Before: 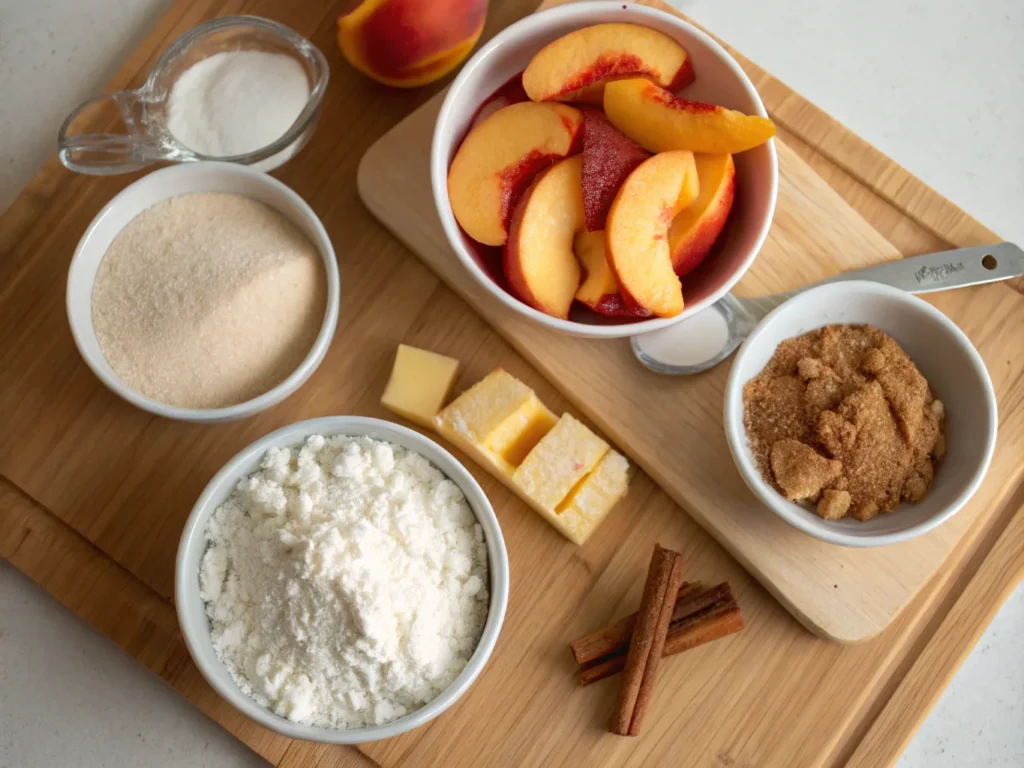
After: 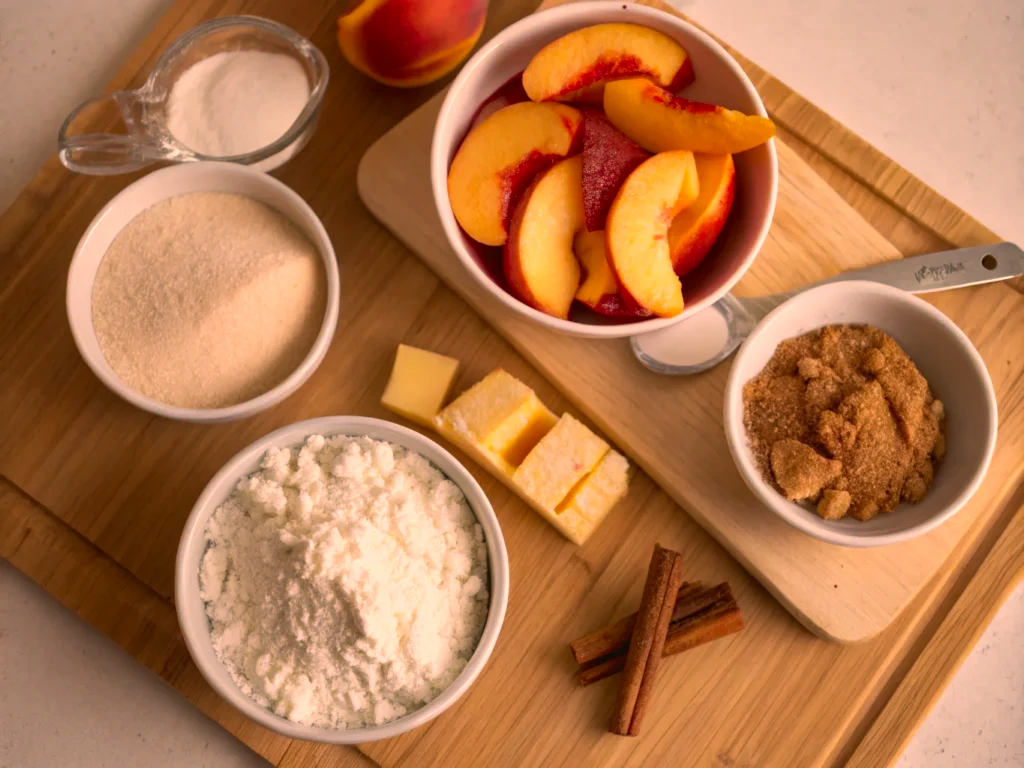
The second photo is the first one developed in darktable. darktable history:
shadows and highlights: radius 108.52, shadows 23.73, highlights -59.32, low approximation 0.01, soften with gaussian
color correction: highlights a* 21.88, highlights b* 22.25
